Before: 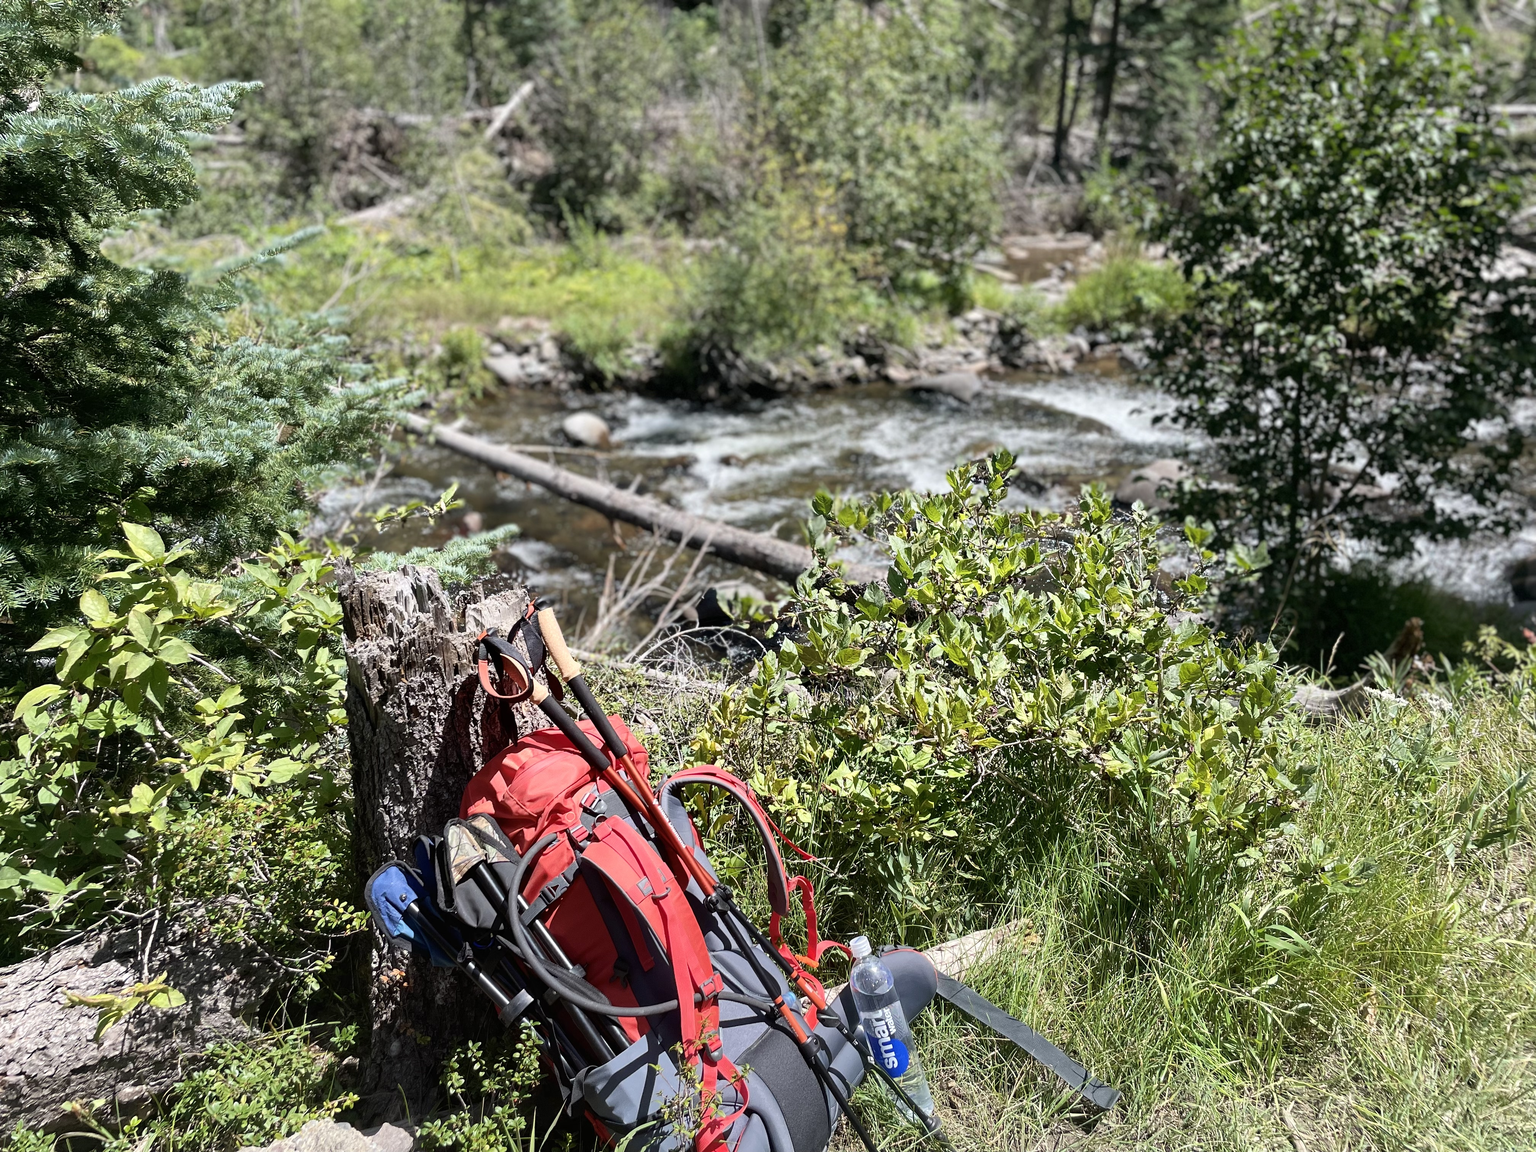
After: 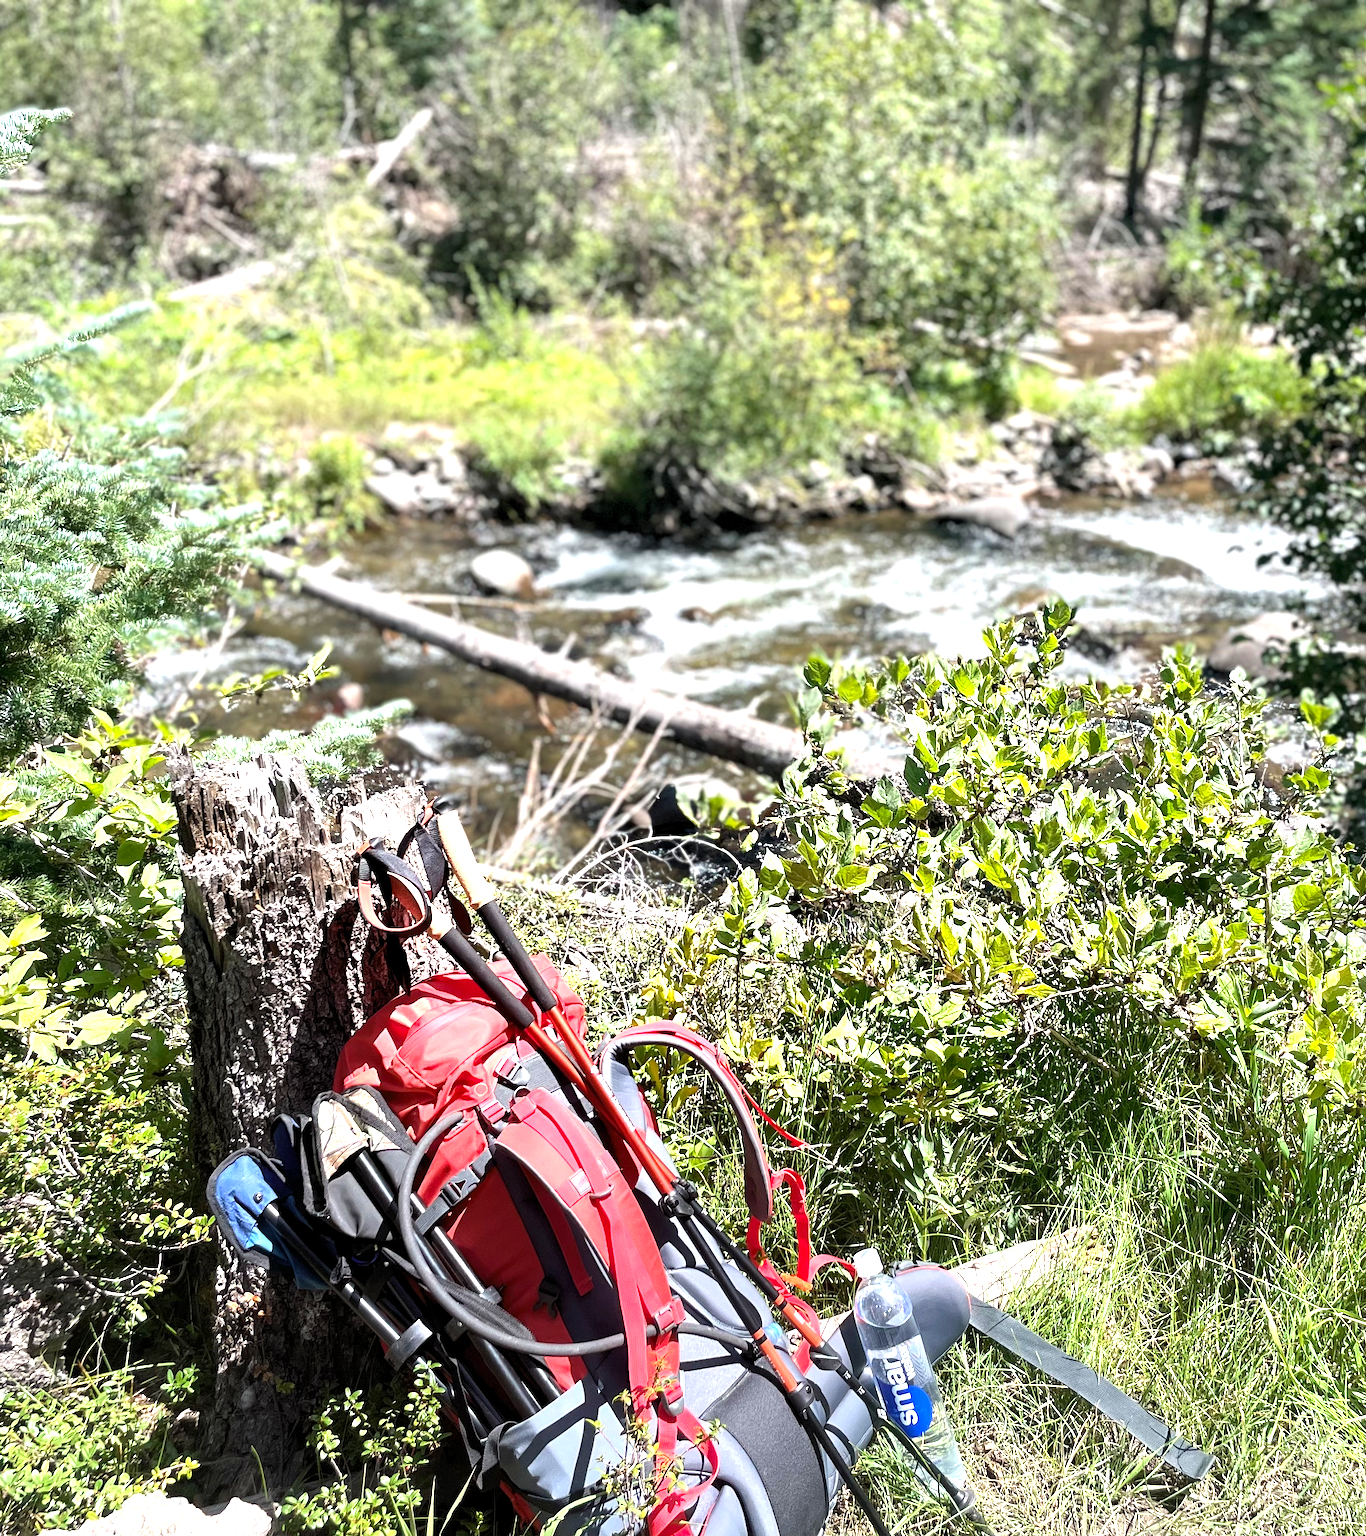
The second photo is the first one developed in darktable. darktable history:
levels: levels [0.026, 0.507, 0.987]
exposure: exposure 1 EV, compensate highlight preservation false
crop and rotate: left 13.689%, right 19.591%
